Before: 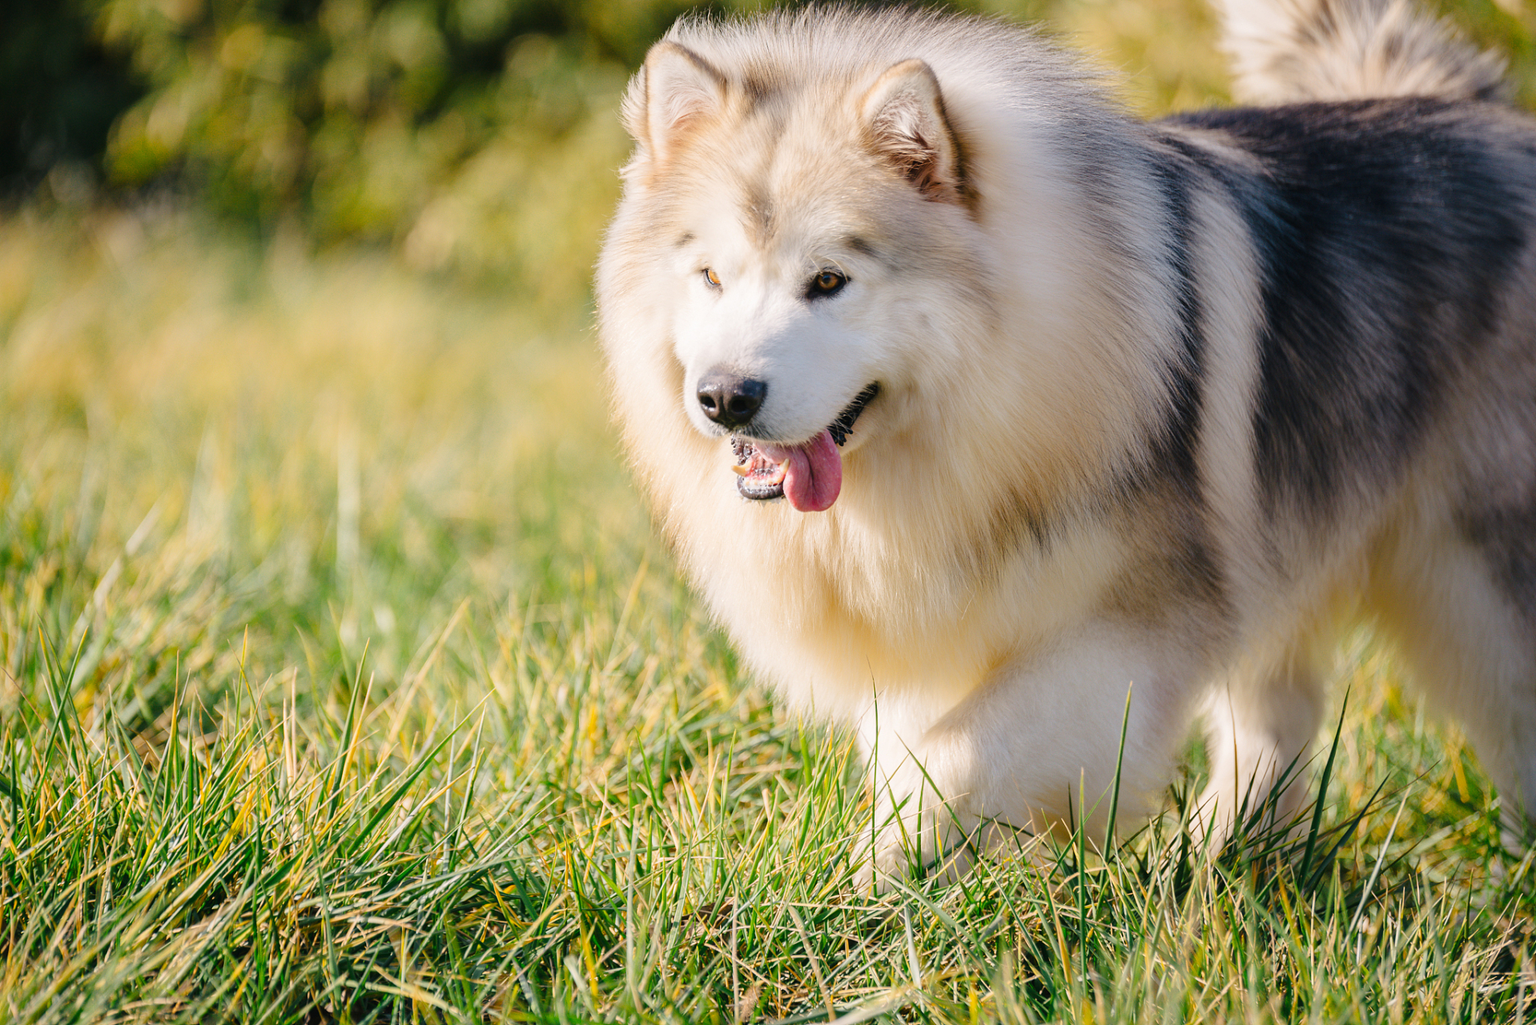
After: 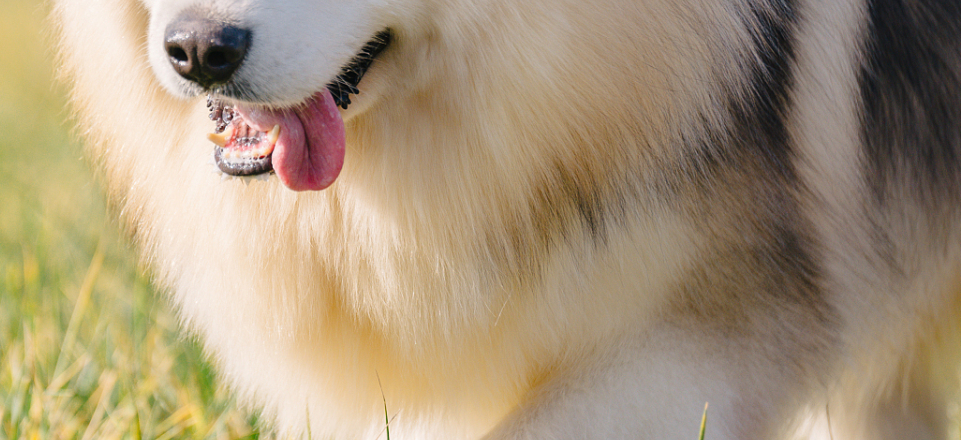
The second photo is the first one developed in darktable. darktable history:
crop: left 36.844%, top 35.023%, right 13.009%, bottom 30.587%
exposure: exposure -0.014 EV, compensate highlight preservation false
